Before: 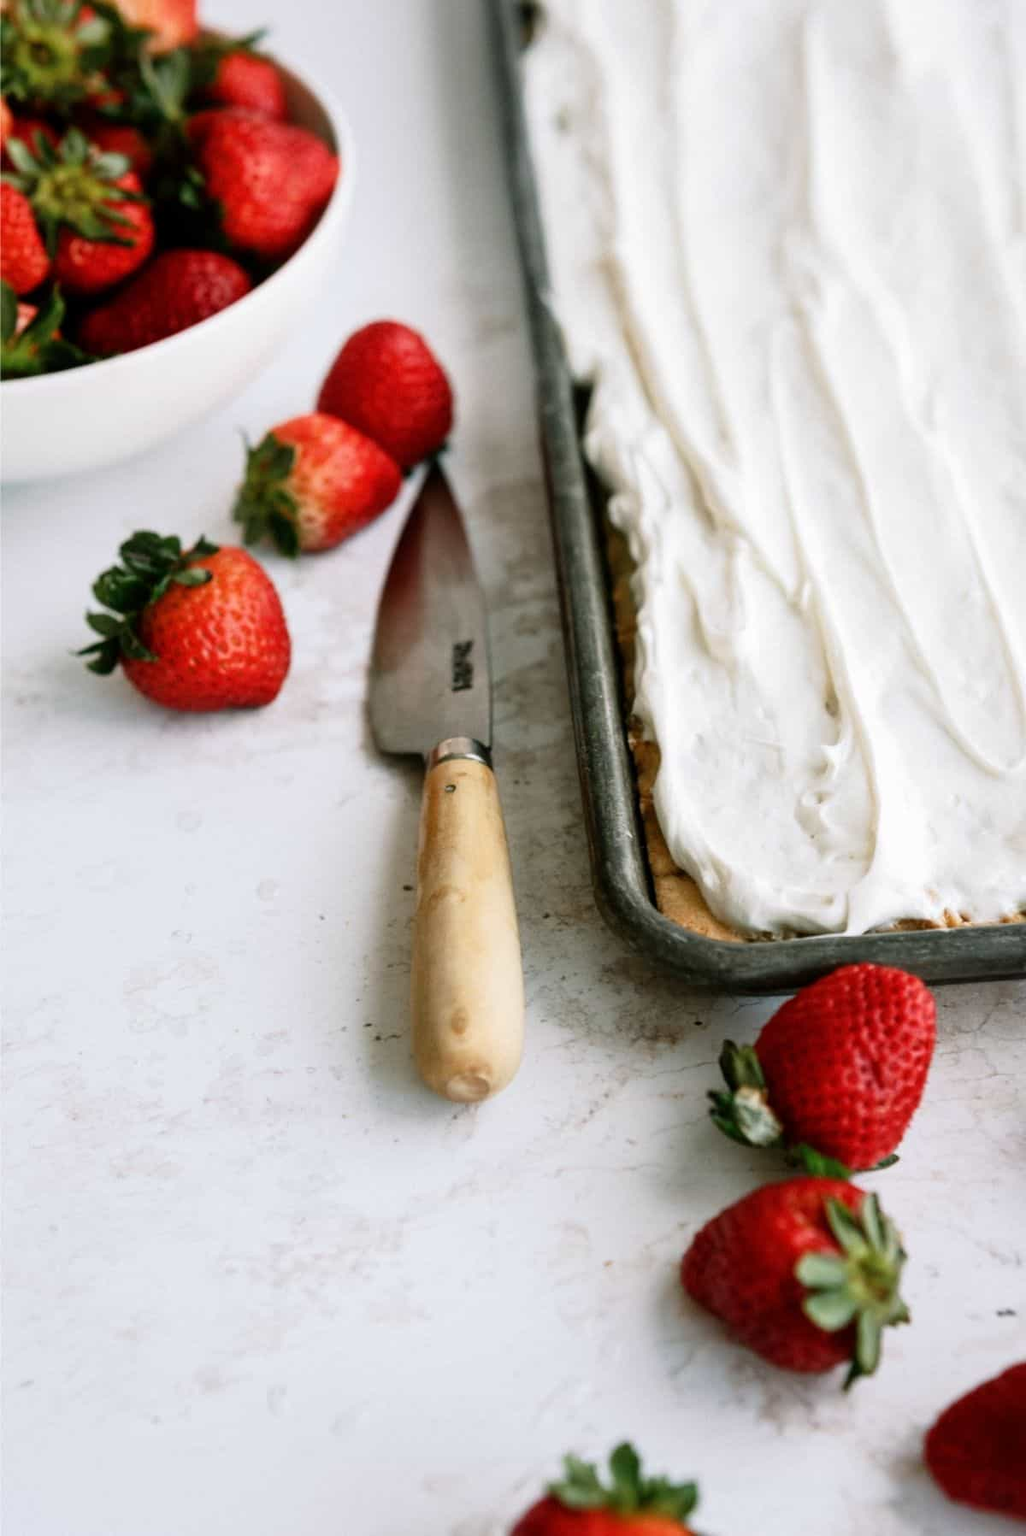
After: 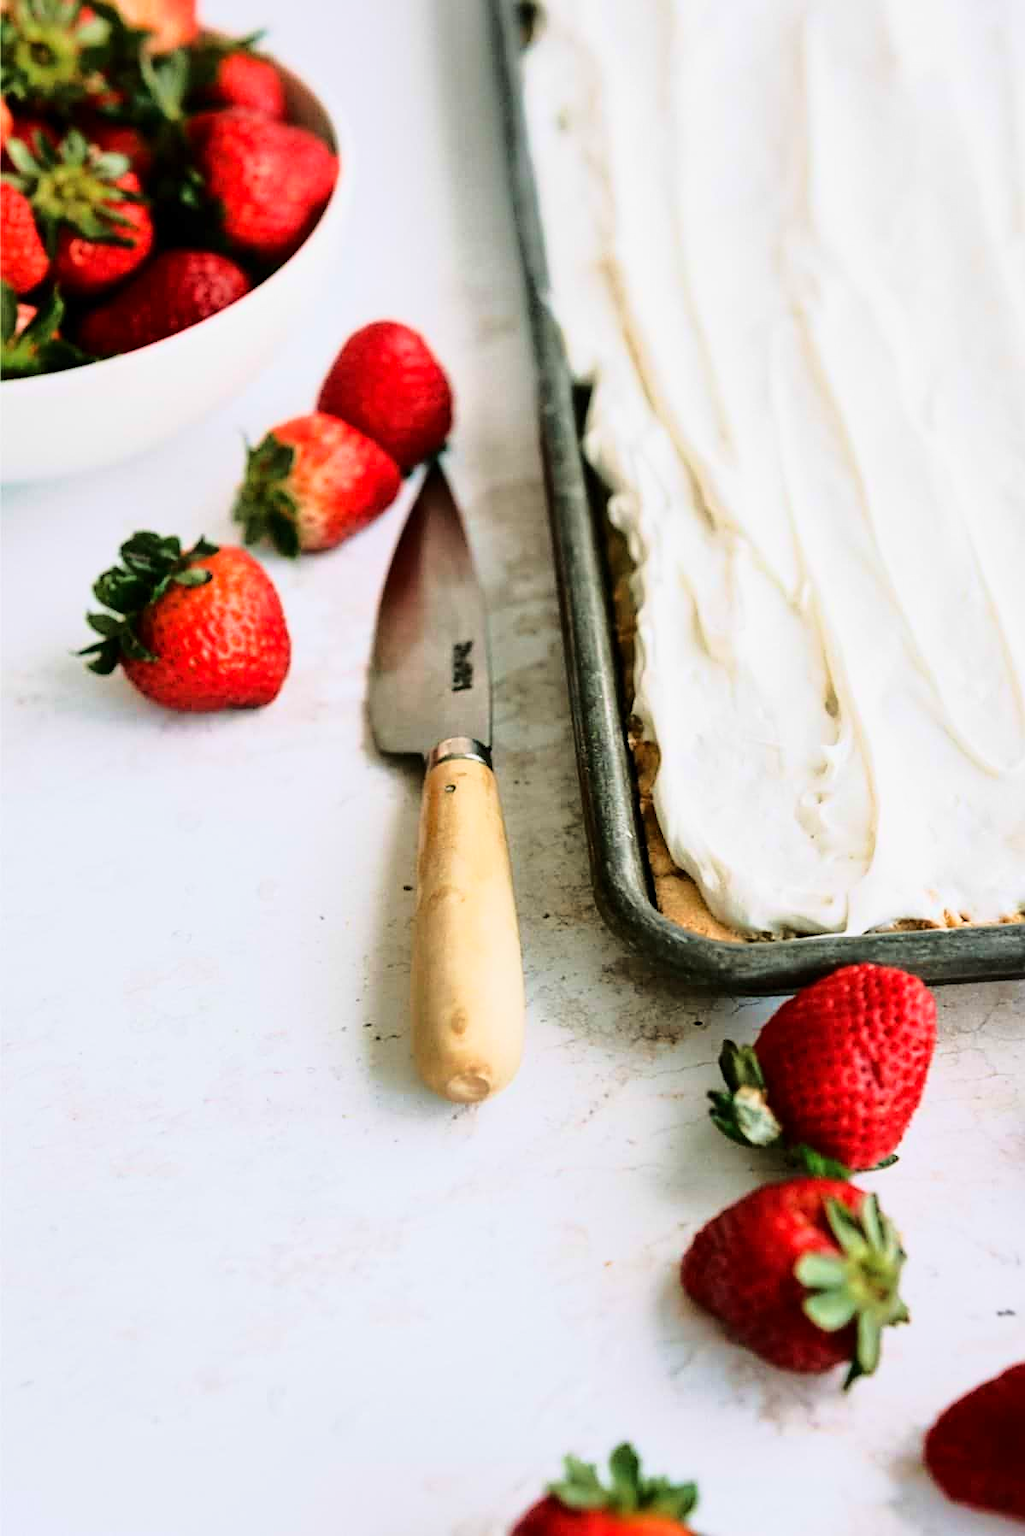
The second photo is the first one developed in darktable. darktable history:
sharpen: on, module defaults
shadows and highlights: shadows -20.51, white point adjustment -1.83, highlights -34.94
velvia: on, module defaults
base curve: curves: ch0 [(0, 0) (0.028, 0.03) (0.121, 0.232) (0.46, 0.748) (0.859, 0.968) (1, 1)]
